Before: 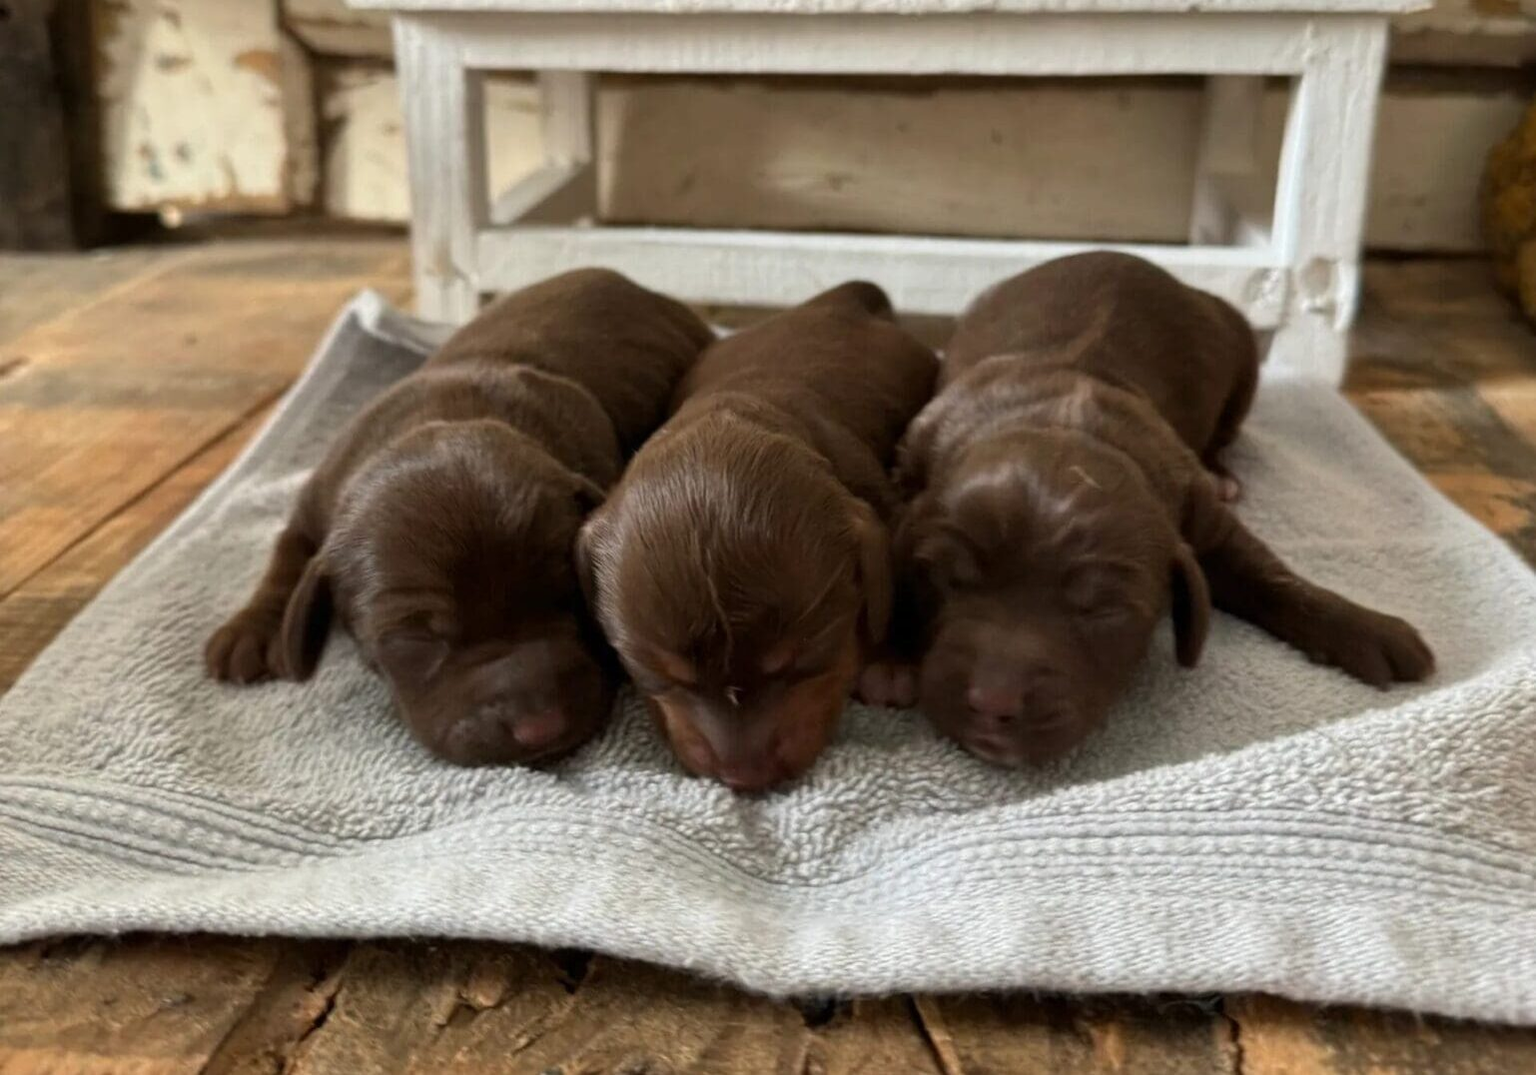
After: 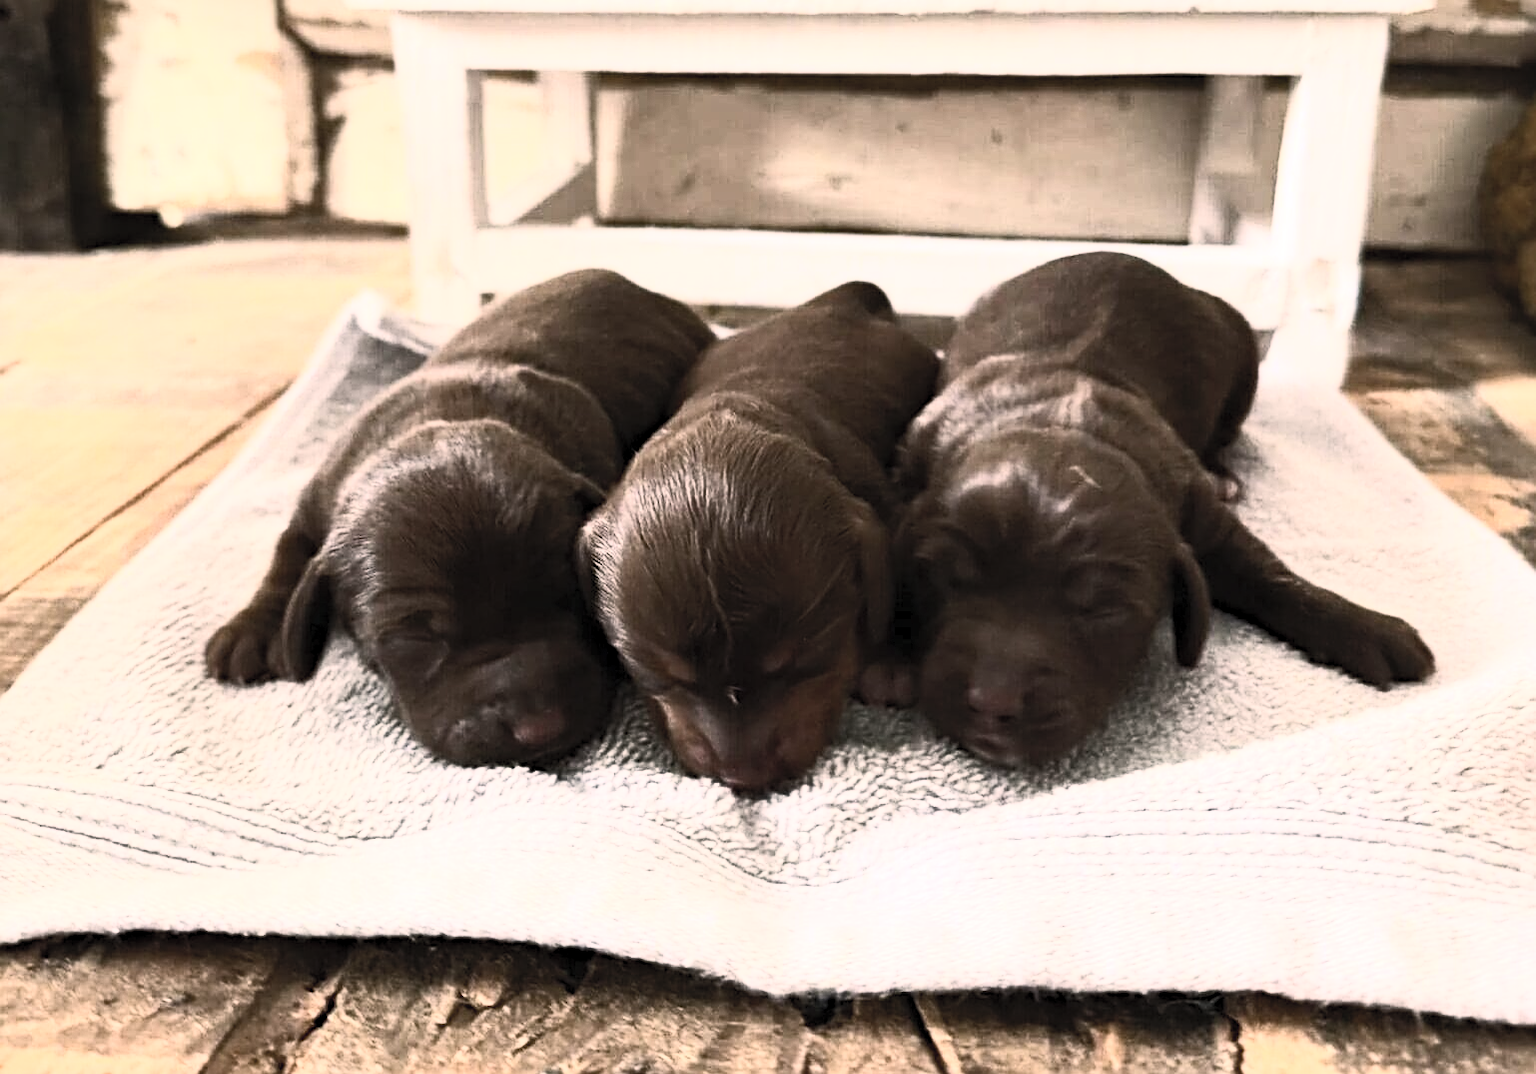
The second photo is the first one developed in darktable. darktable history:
color balance rgb: power › chroma 0.486%, power › hue 257.57°, highlights gain › chroma 4.524%, highlights gain › hue 31.22°, perceptual saturation grading › global saturation 0.866%
contrast brightness saturation: contrast 0.585, brightness 0.569, saturation -0.333
haze removal: compatibility mode true, adaptive false
tone equalizer: -8 EV -0.765 EV, -7 EV -0.705 EV, -6 EV -0.62 EV, -5 EV -0.391 EV, -3 EV 0.377 EV, -2 EV 0.6 EV, -1 EV 0.691 EV, +0 EV 0.772 EV, luminance estimator HSV value / RGB max
sharpen: on, module defaults
